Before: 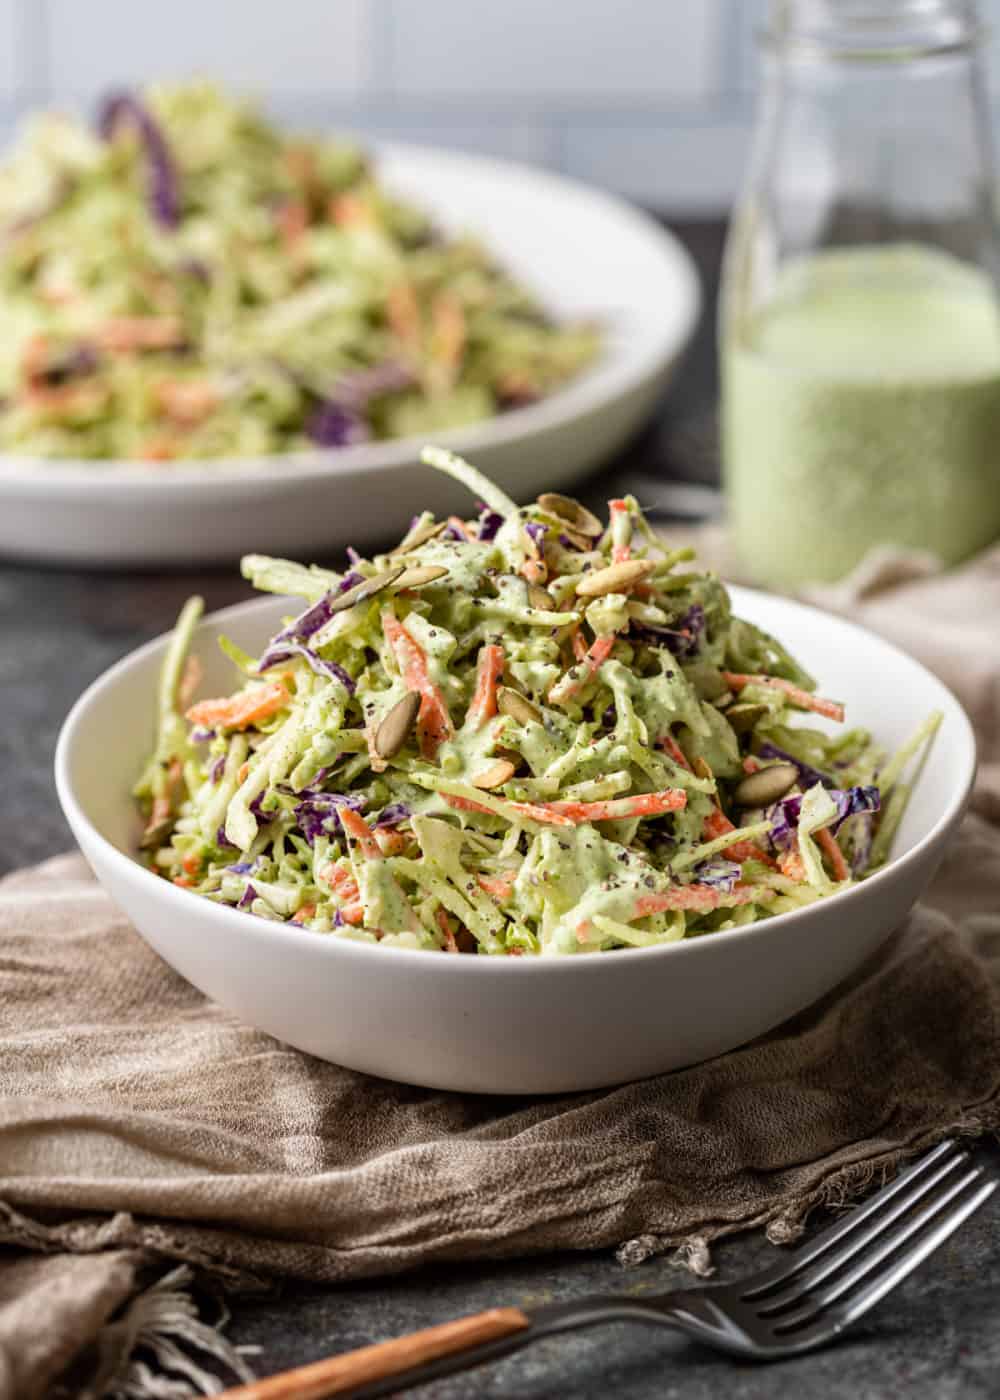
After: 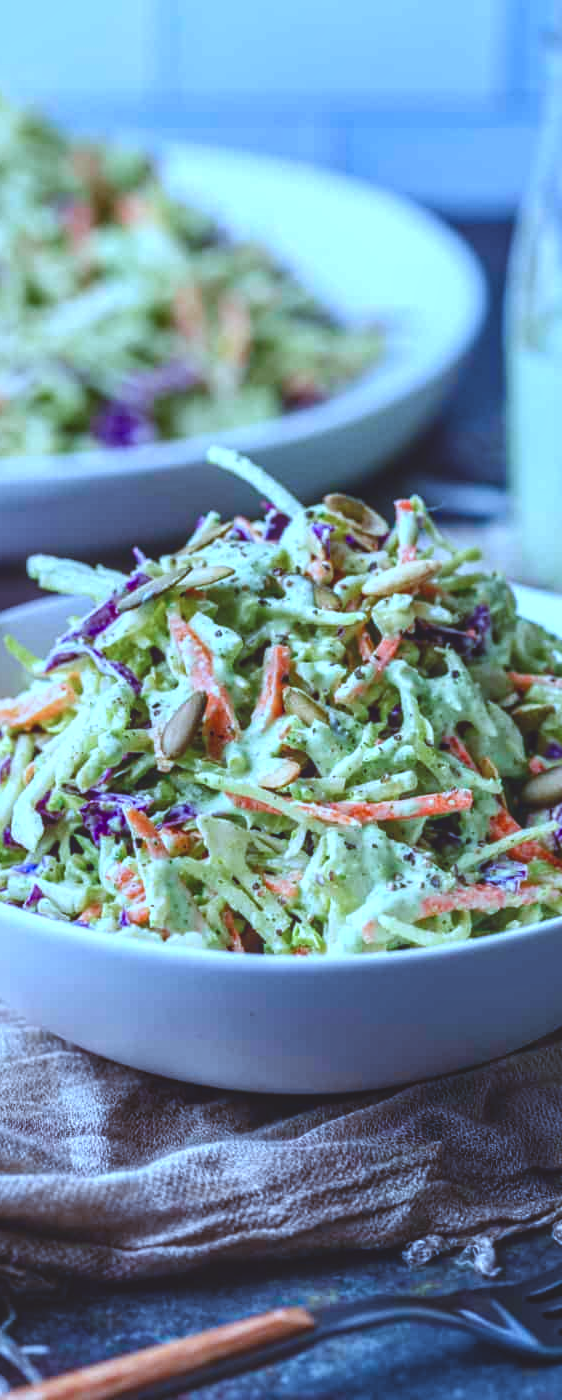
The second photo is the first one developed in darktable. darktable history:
color calibration: illuminant as shot in camera, x 0.442, y 0.413, temperature 2903.13 K
color balance rgb: shadows lift › chroma 3%, shadows lift › hue 280.8°, power › hue 330°, highlights gain › chroma 3%, highlights gain › hue 75.6°, global offset › luminance 2%, perceptual saturation grading › global saturation 20%, perceptual saturation grading › highlights -25%, perceptual saturation grading › shadows 50%, global vibrance 20.33%
local contrast: on, module defaults
crop: left 21.496%, right 22.254%
